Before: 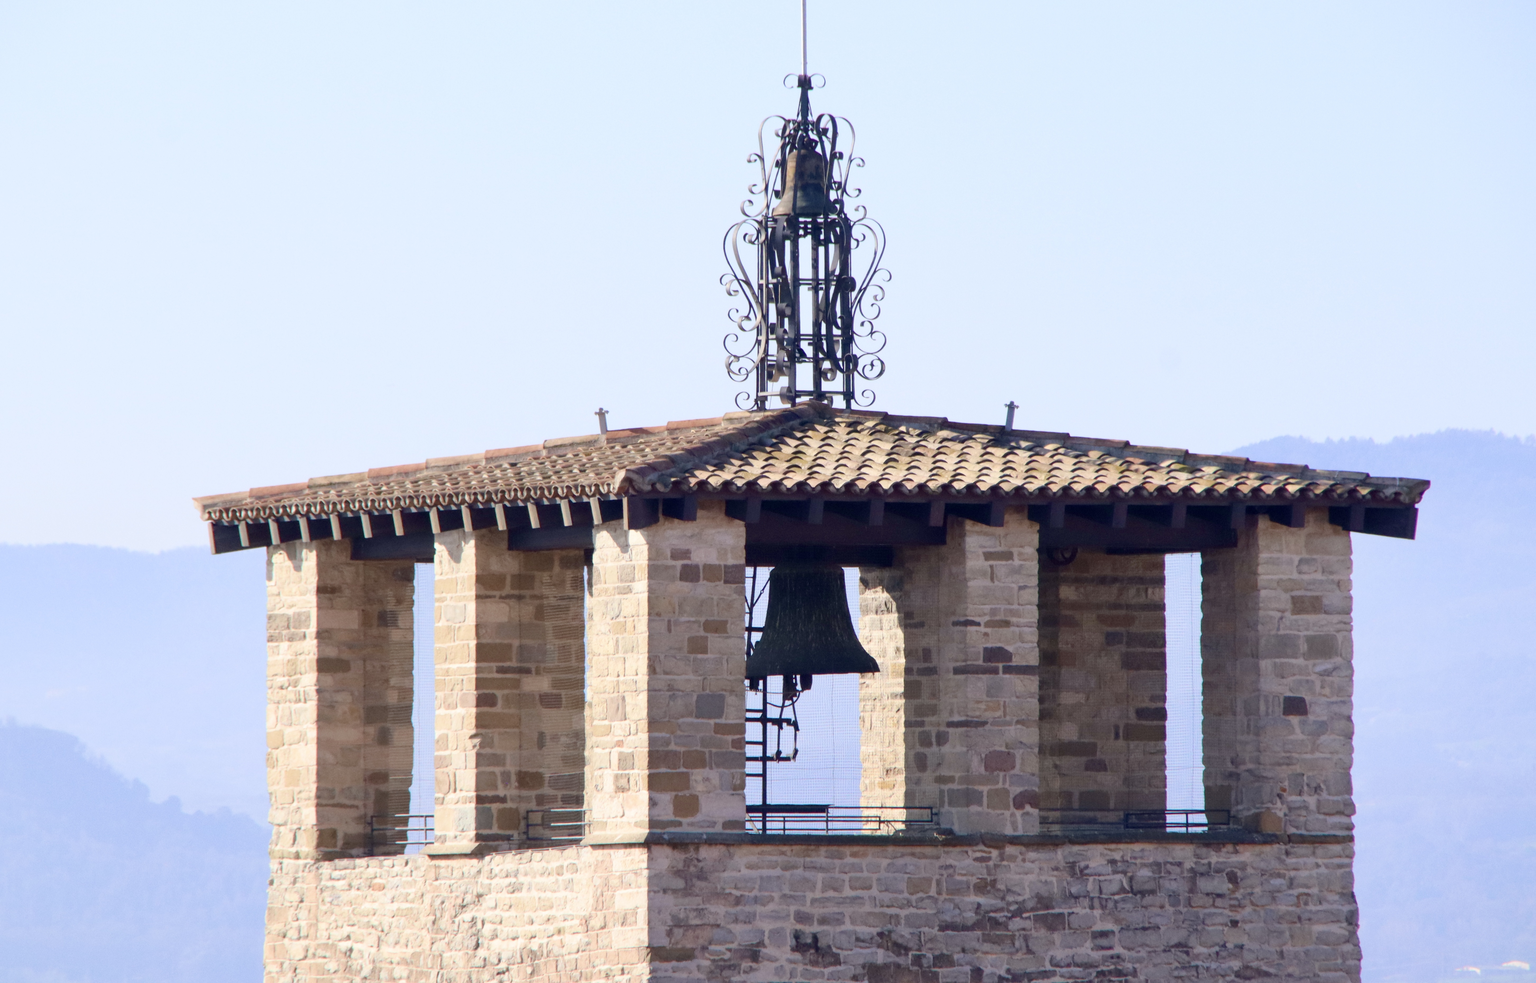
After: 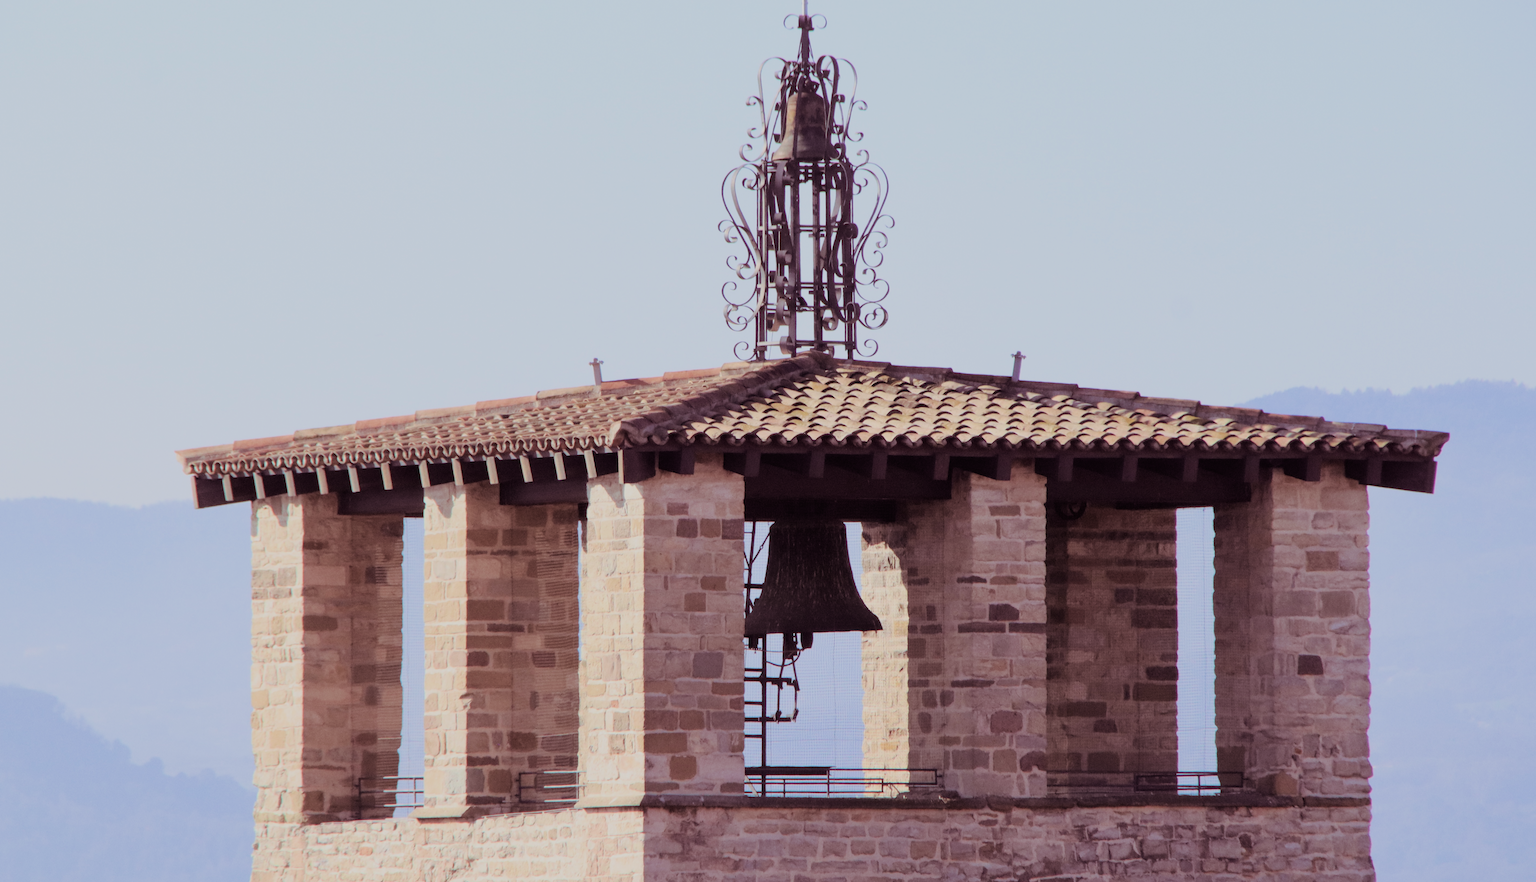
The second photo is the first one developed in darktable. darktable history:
crop: left 1.507%, top 6.147%, right 1.379%, bottom 6.637%
split-toning: shadows › saturation 0.41, highlights › saturation 0, compress 33.55%
filmic rgb: black relative exposure -7.65 EV, white relative exposure 4.56 EV, hardness 3.61
